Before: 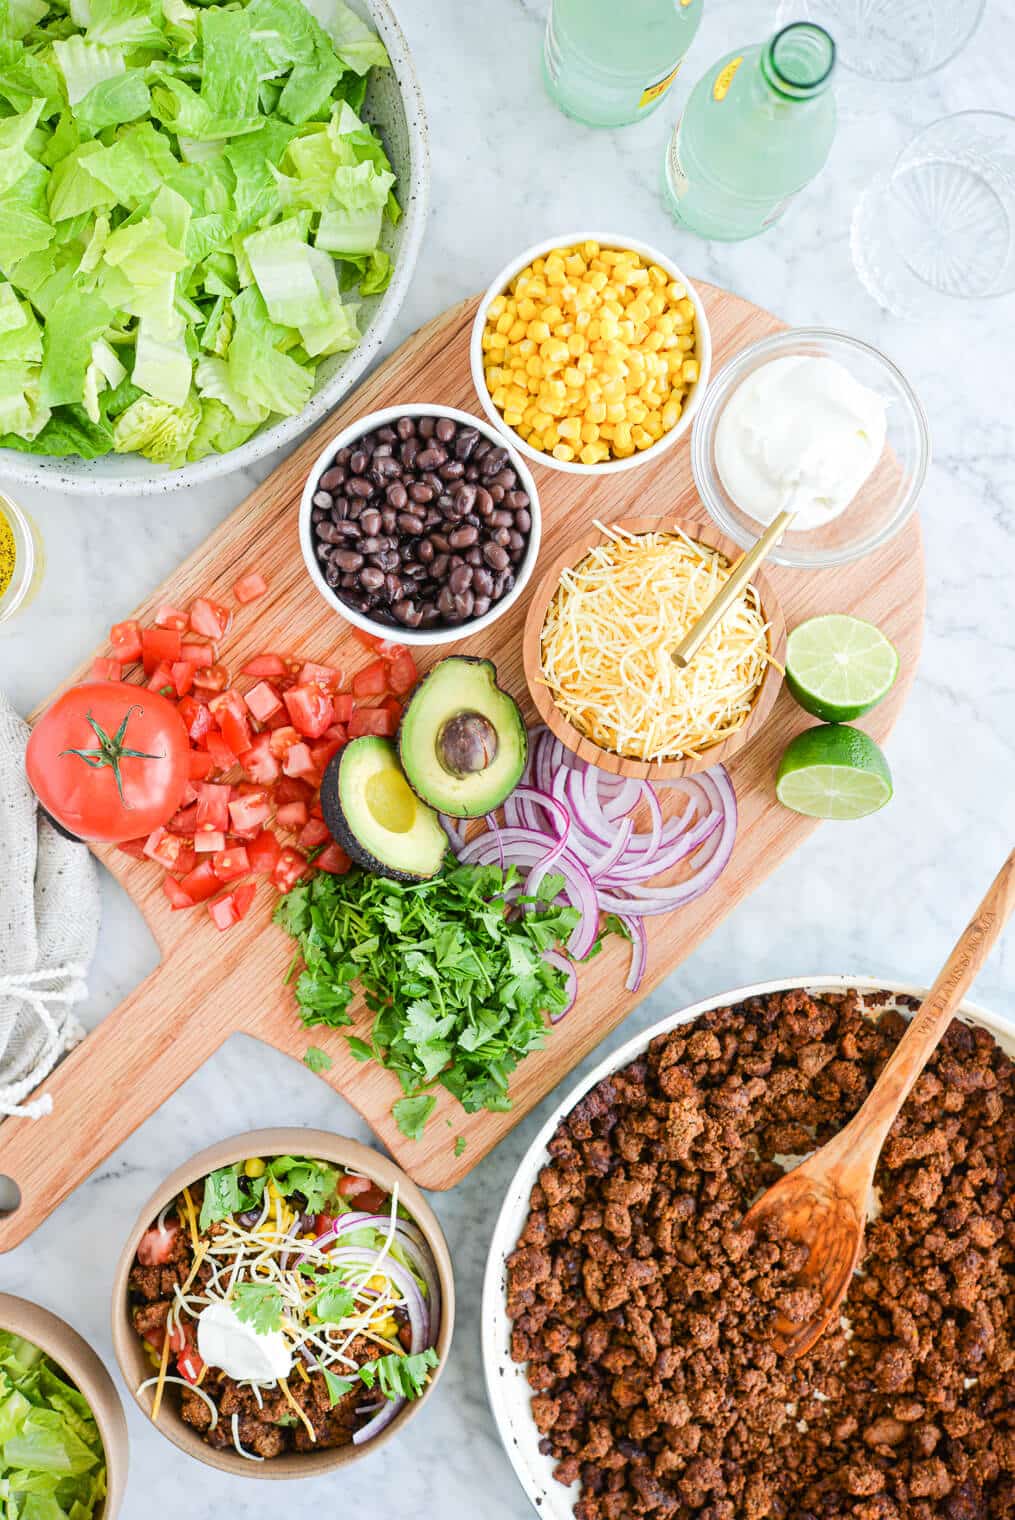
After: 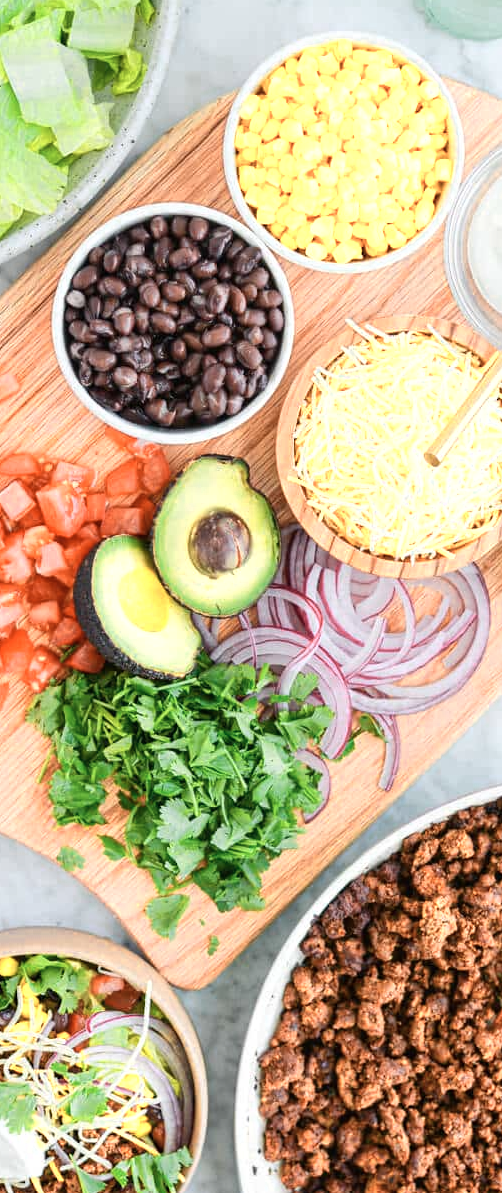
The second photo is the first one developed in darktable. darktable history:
color zones: curves: ch0 [(0.018, 0.548) (0.224, 0.64) (0.425, 0.447) (0.675, 0.575) (0.732, 0.579)]; ch1 [(0.066, 0.487) (0.25, 0.5) (0.404, 0.43) (0.75, 0.421) (0.956, 0.421)]; ch2 [(0.044, 0.561) (0.215, 0.465) (0.399, 0.544) (0.465, 0.548) (0.614, 0.447) (0.724, 0.43) (0.882, 0.623) (0.956, 0.632)]
crop and rotate: angle 0.02°, left 24.353%, top 13.219%, right 26.156%, bottom 8.224%
